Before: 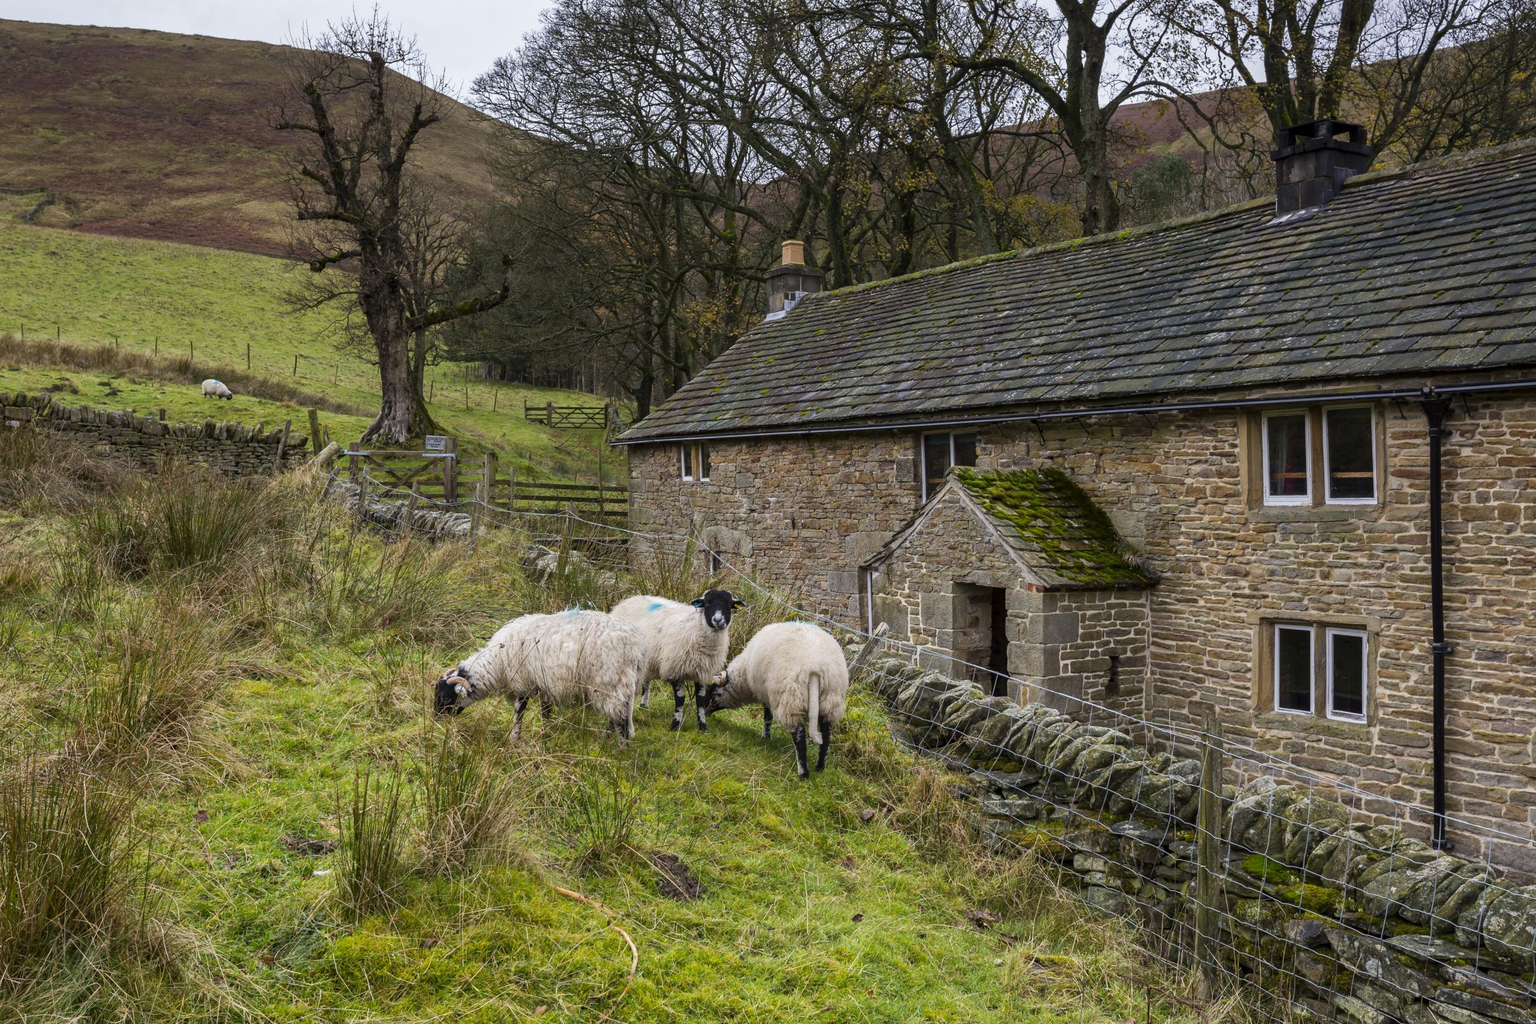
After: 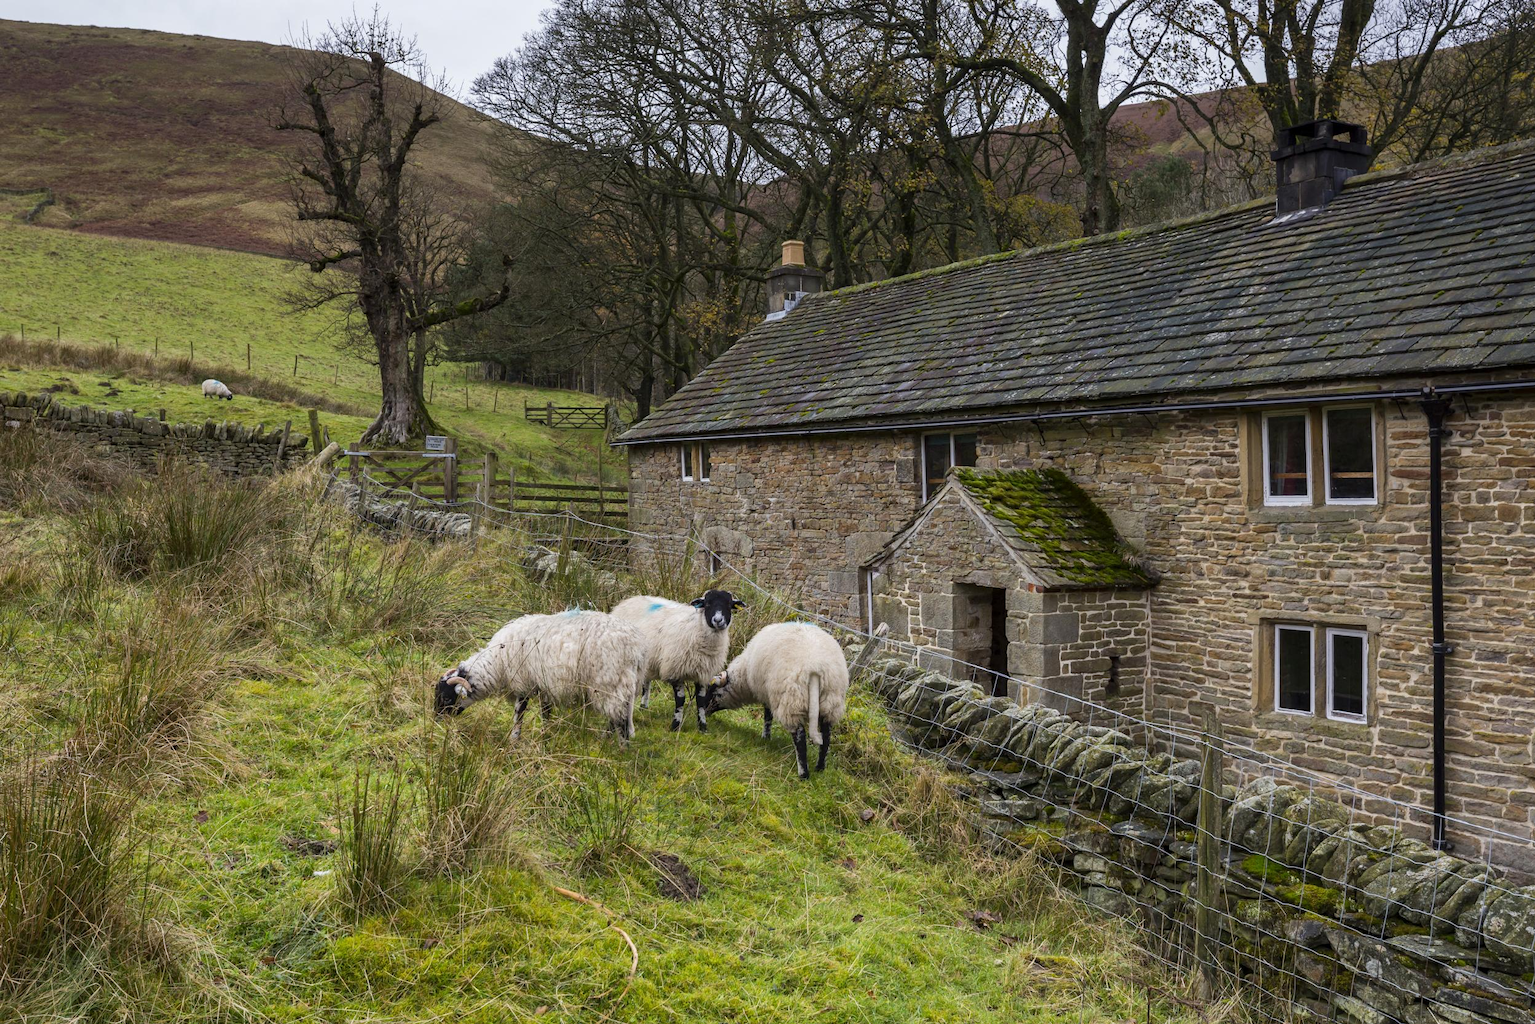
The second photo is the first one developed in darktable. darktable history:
color correction: highlights b* -0.028
